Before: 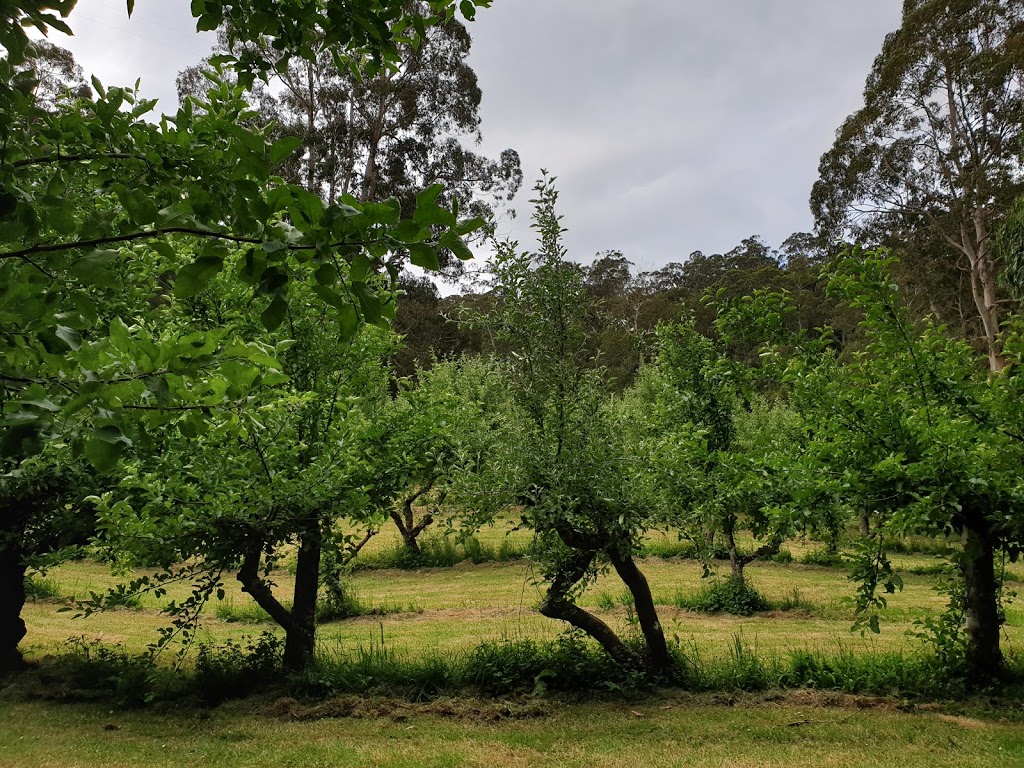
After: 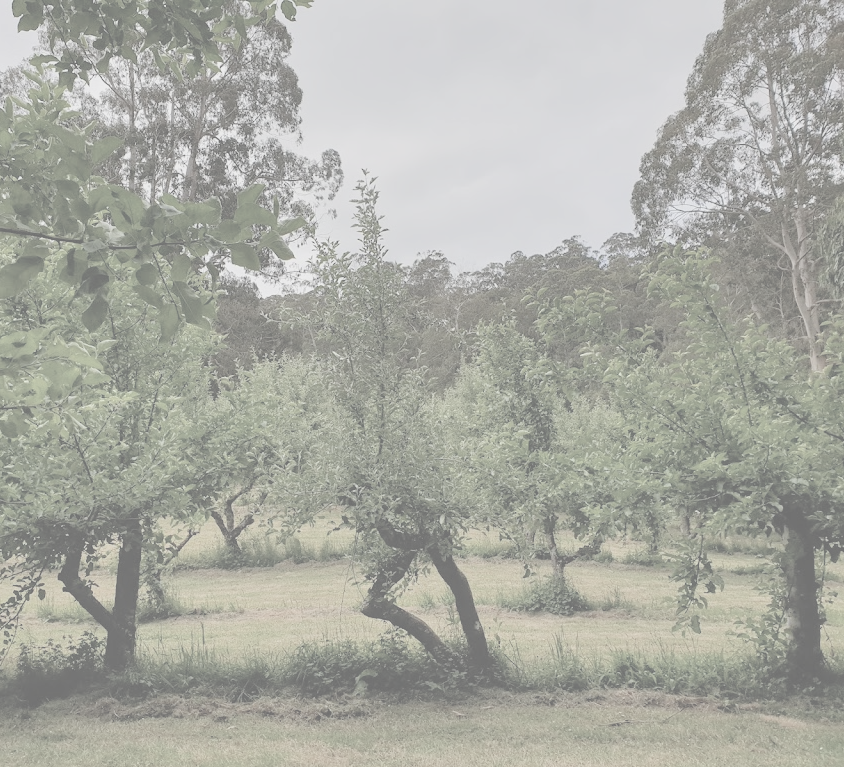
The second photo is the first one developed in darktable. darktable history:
crop: left 17.502%, bottom 0.031%
contrast brightness saturation: contrast -0.311, brightness 0.754, saturation -0.77
